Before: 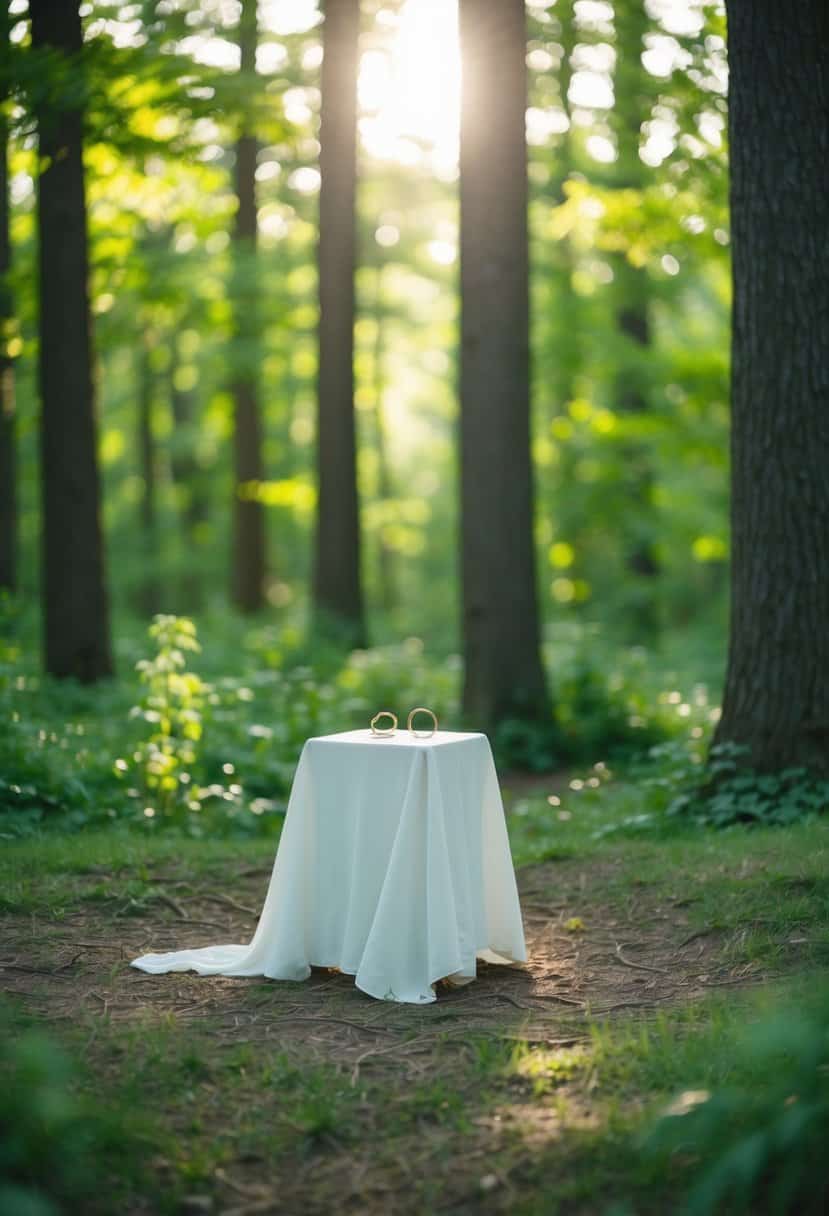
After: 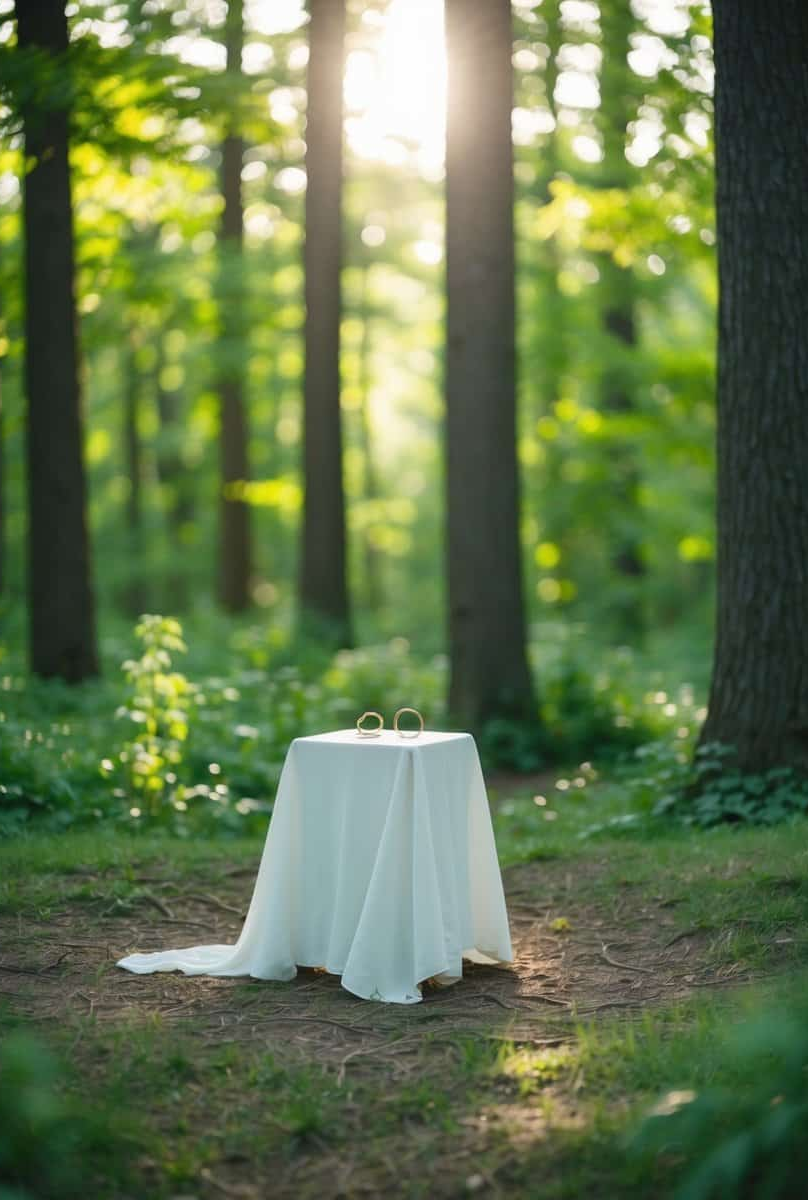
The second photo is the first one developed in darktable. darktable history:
crop and rotate: left 1.775%, right 0.706%, bottom 1.312%
